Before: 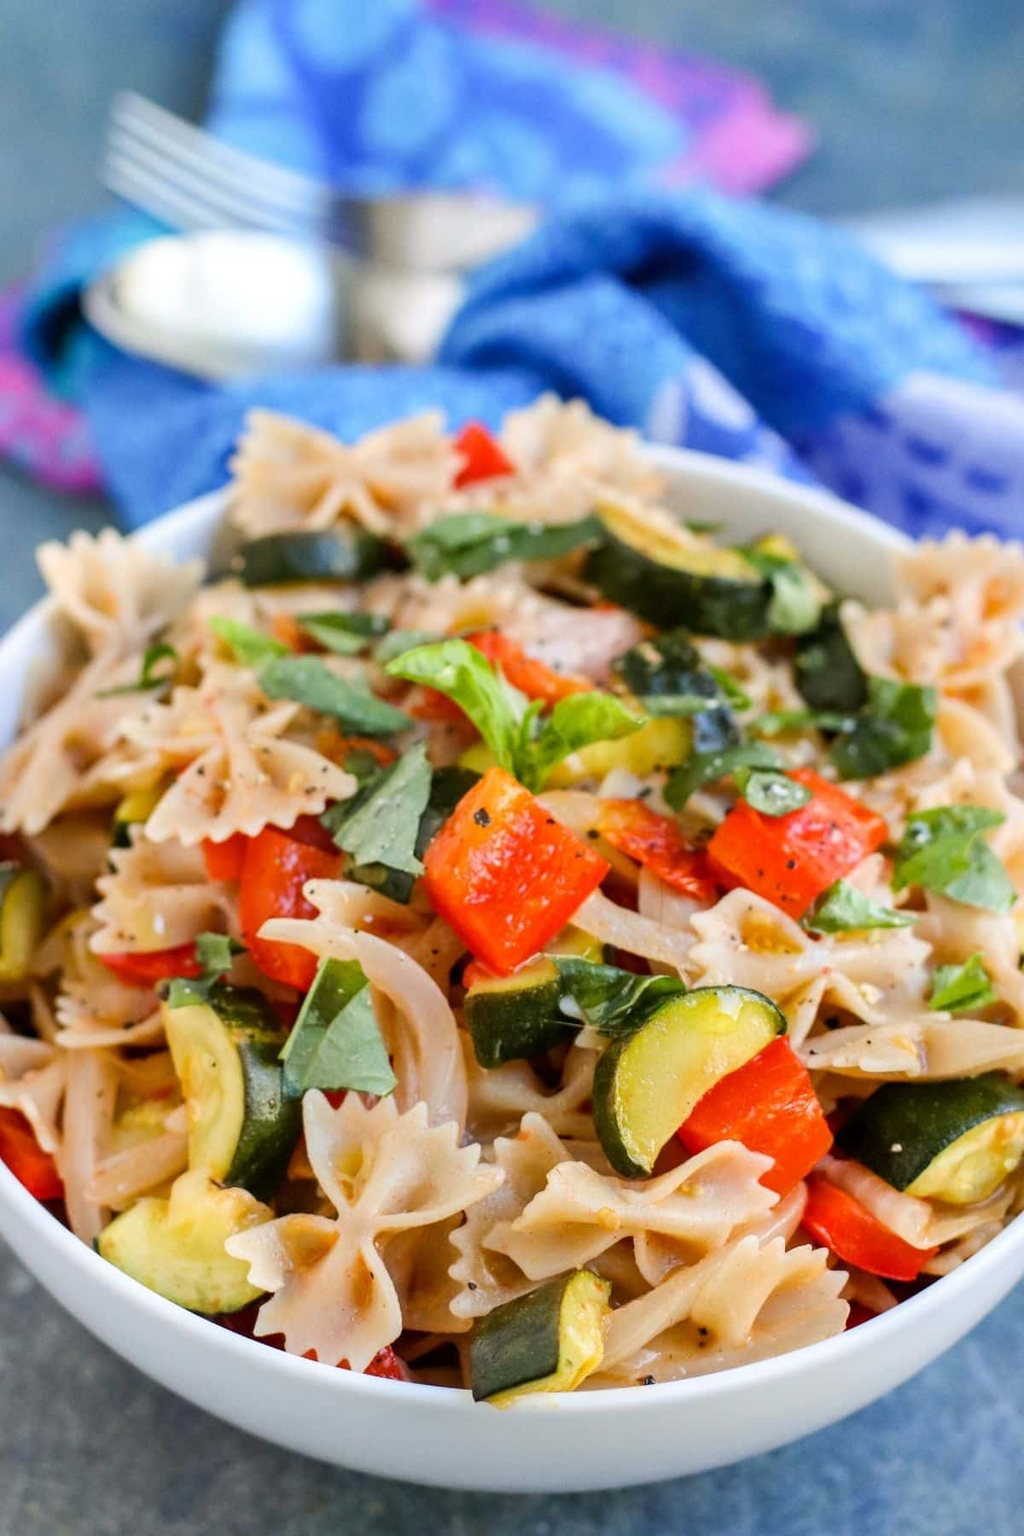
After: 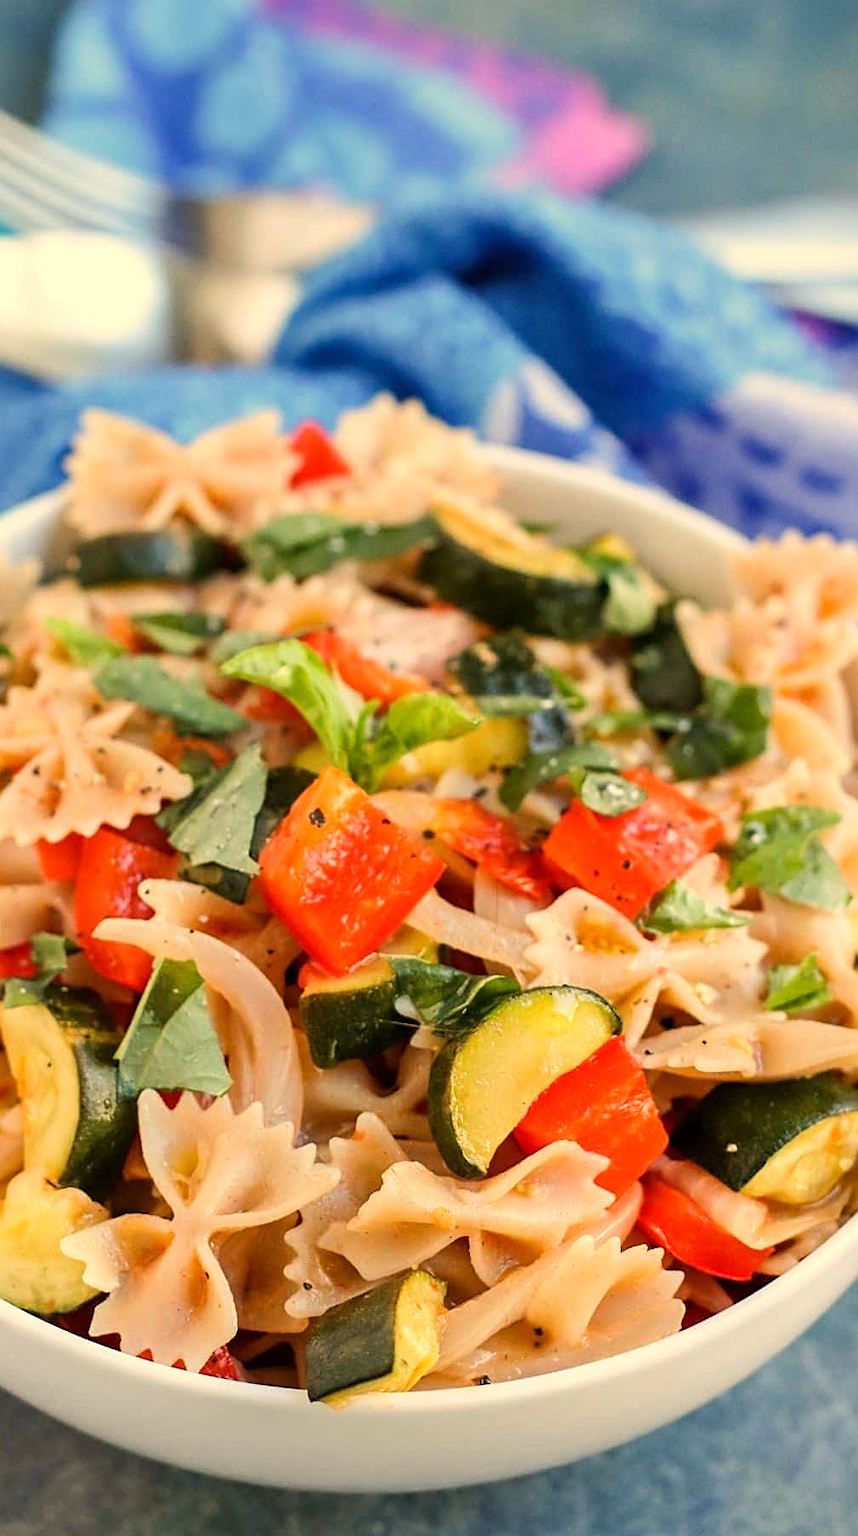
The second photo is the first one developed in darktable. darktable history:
sharpen: on, module defaults
crop: left 16.145%
white balance: red 1.123, blue 0.83
